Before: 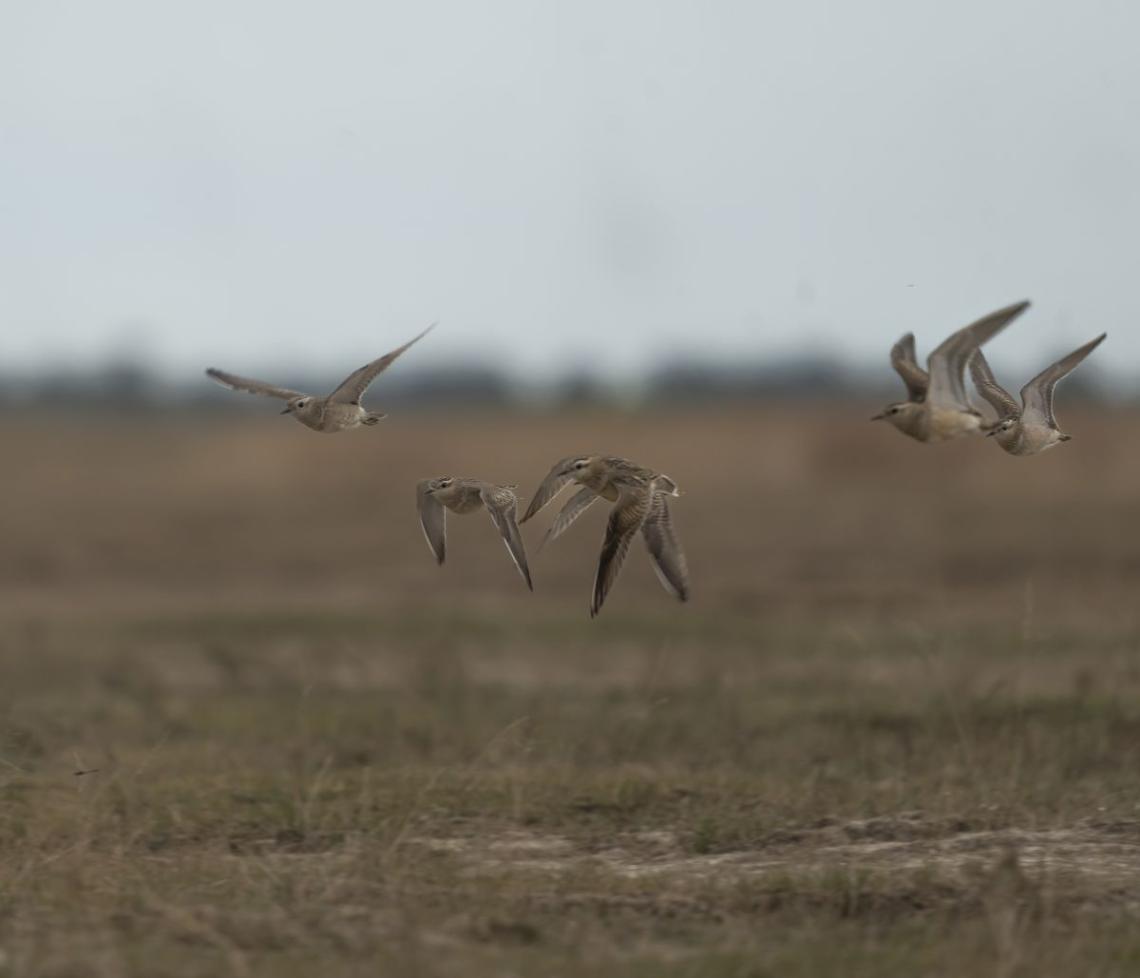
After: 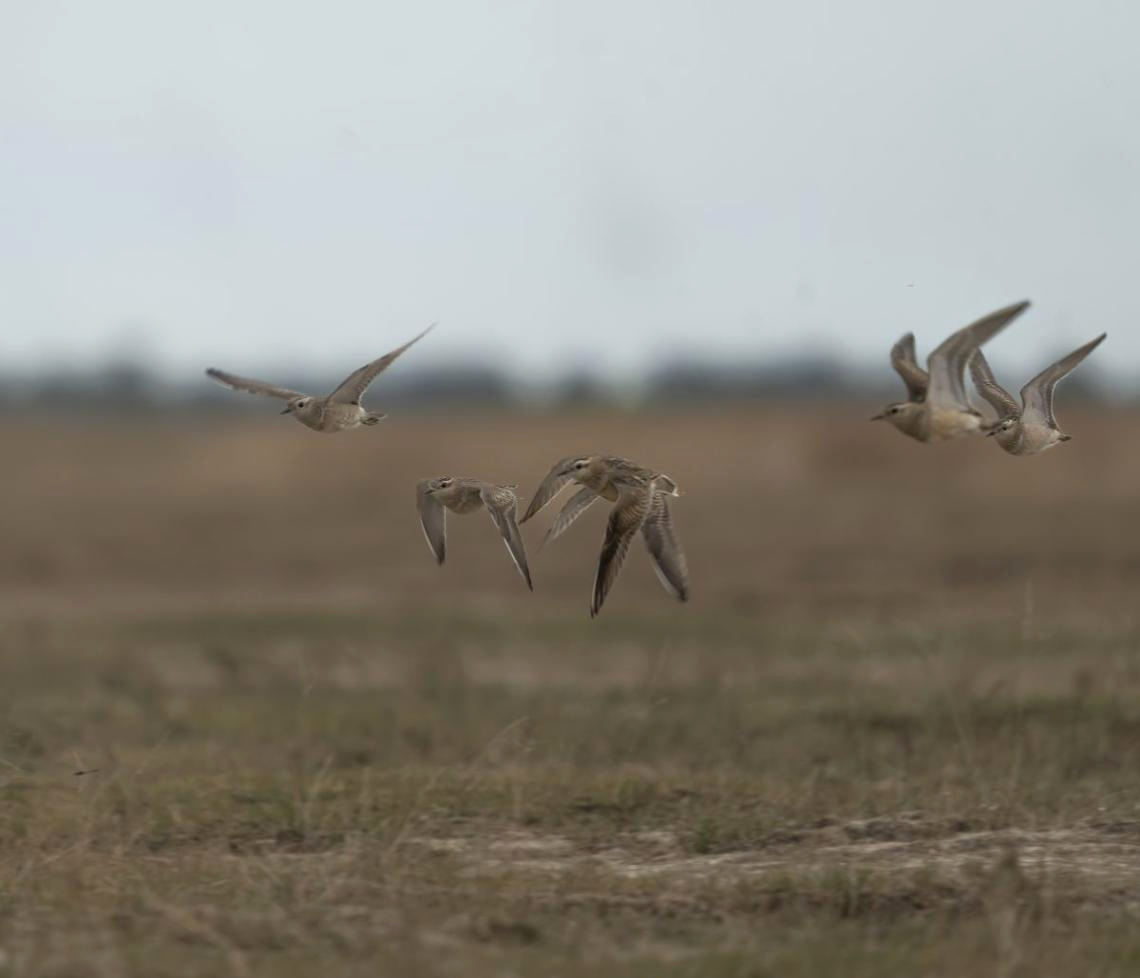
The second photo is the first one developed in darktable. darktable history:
white balance: emerald 1
exposure: black level correction 0.002, exposure 0.15 EV, compensate highlight preservation false
shadows and highlights: radius 125.46, shadows 21.19, highlights -21.19, low approximation 0.01
